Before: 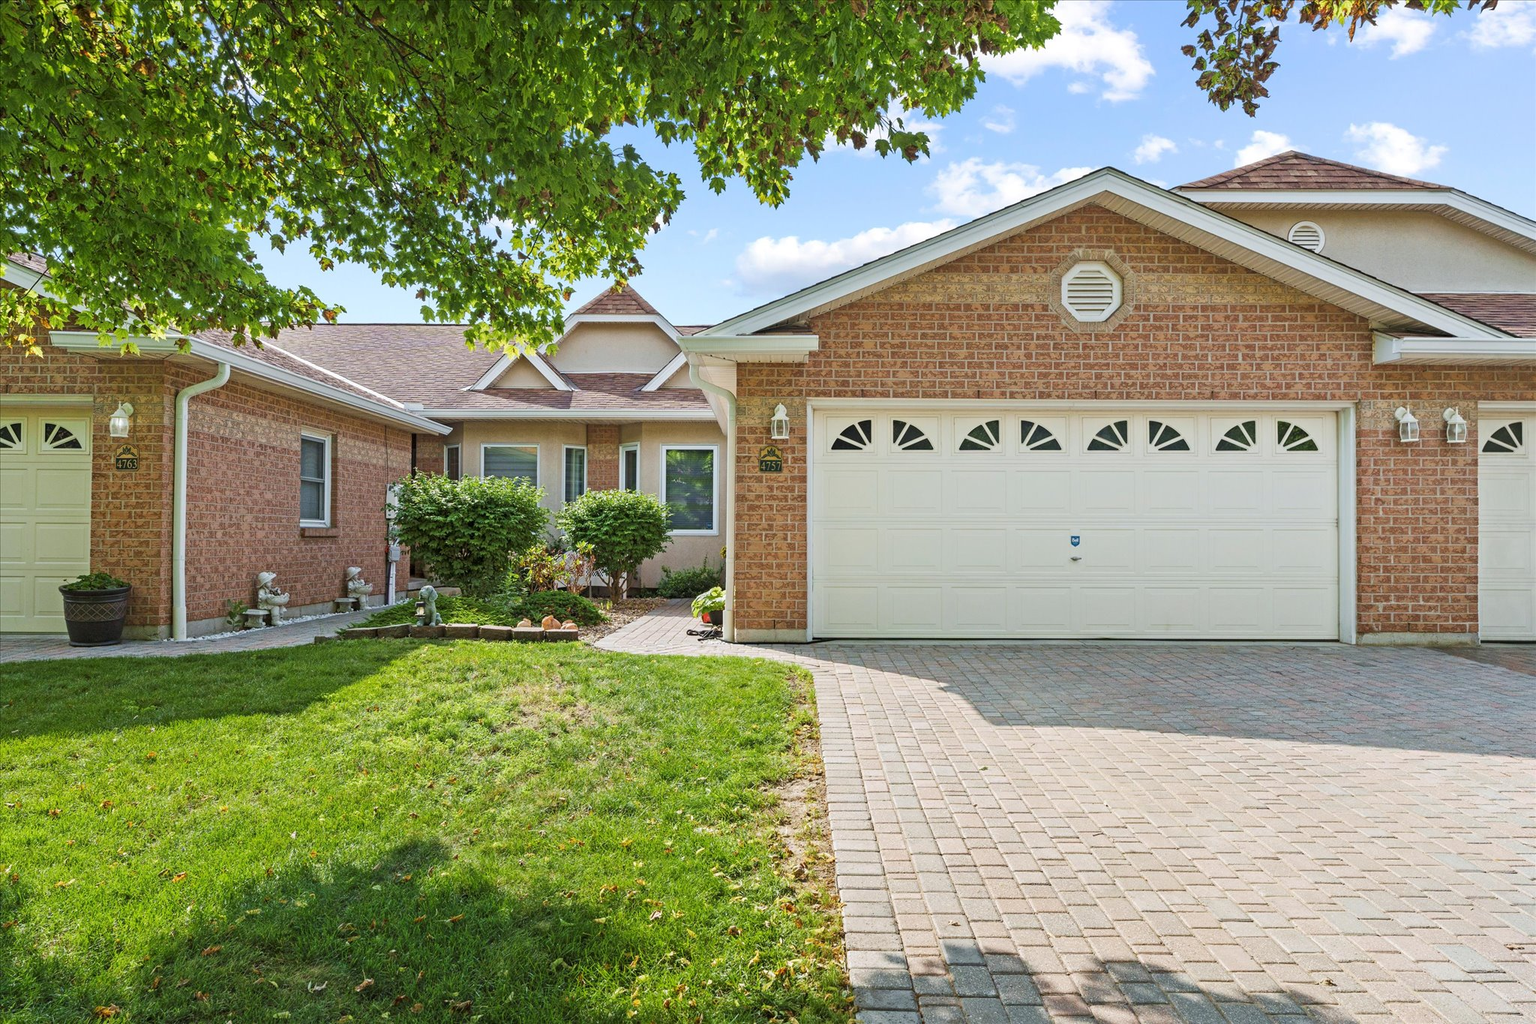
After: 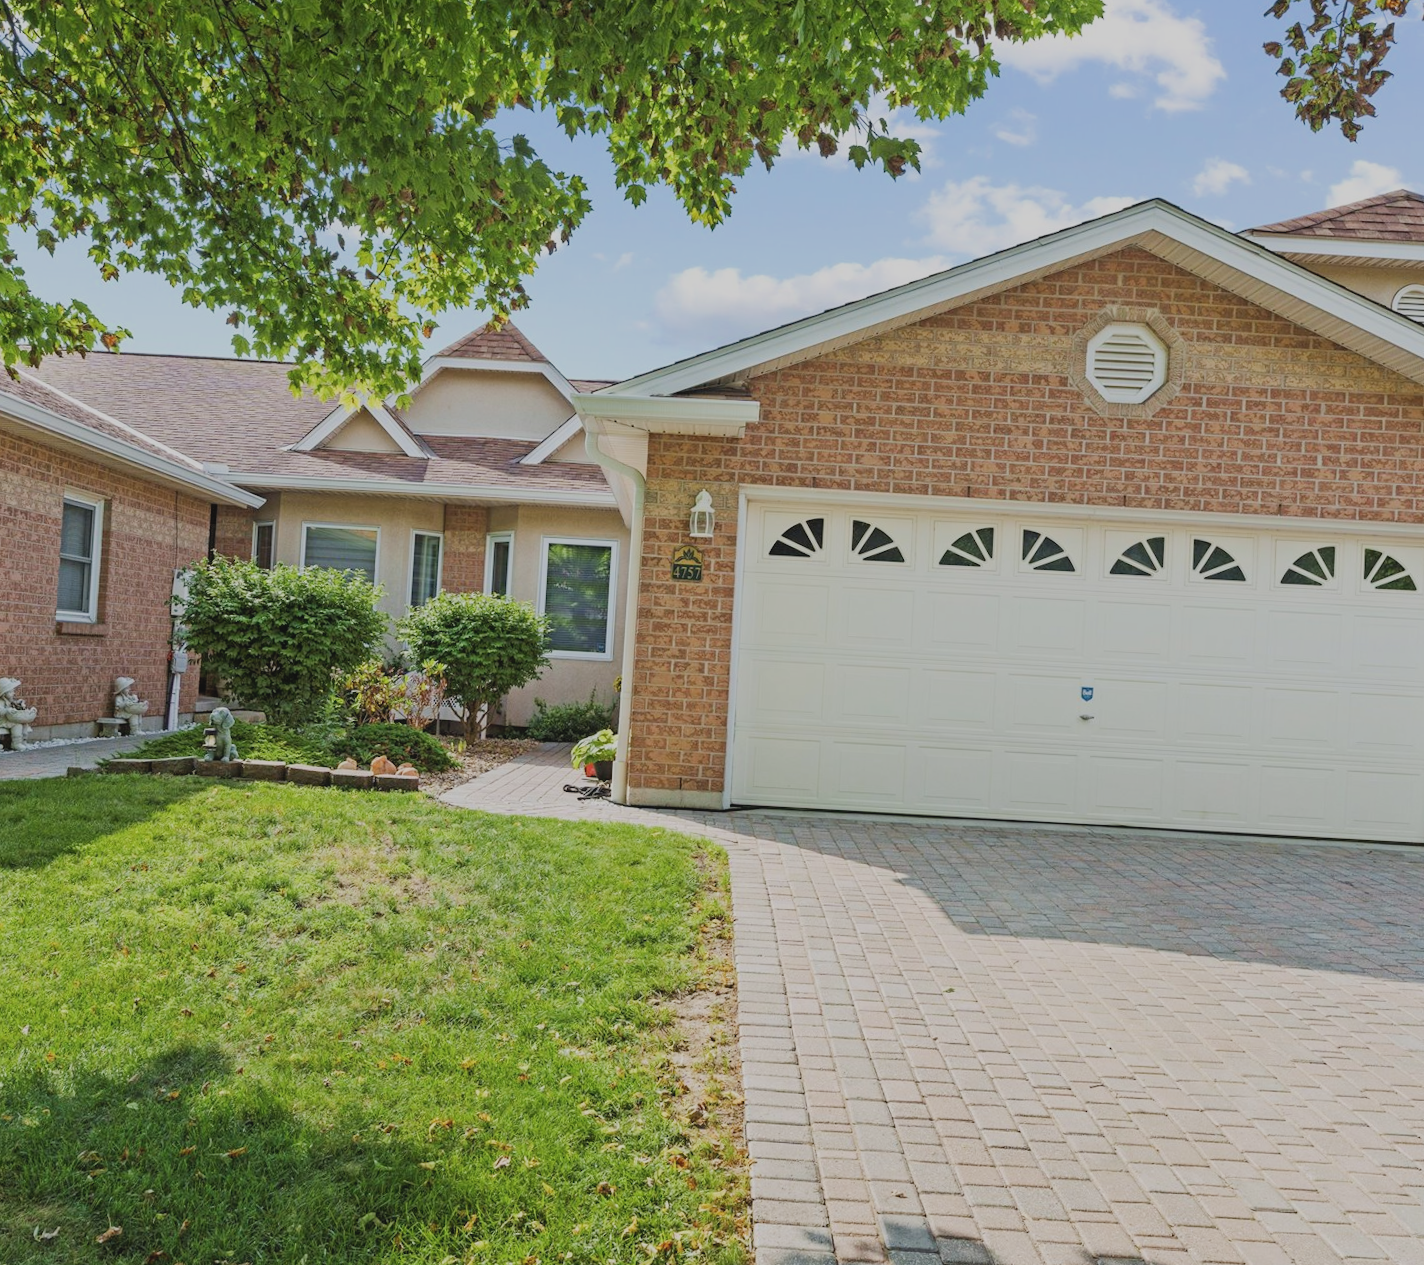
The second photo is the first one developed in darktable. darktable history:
filmic rgb: black relative exposure -16 EV, white relative exposure 4.92 EV, hardness 6.25
contrast brightness saturation: contrast -0.096, saturation -0.086
crop and rotate: angle -3.04°, left 14.237%, top 0.032%, right 10.769%, bottom 0.04%
